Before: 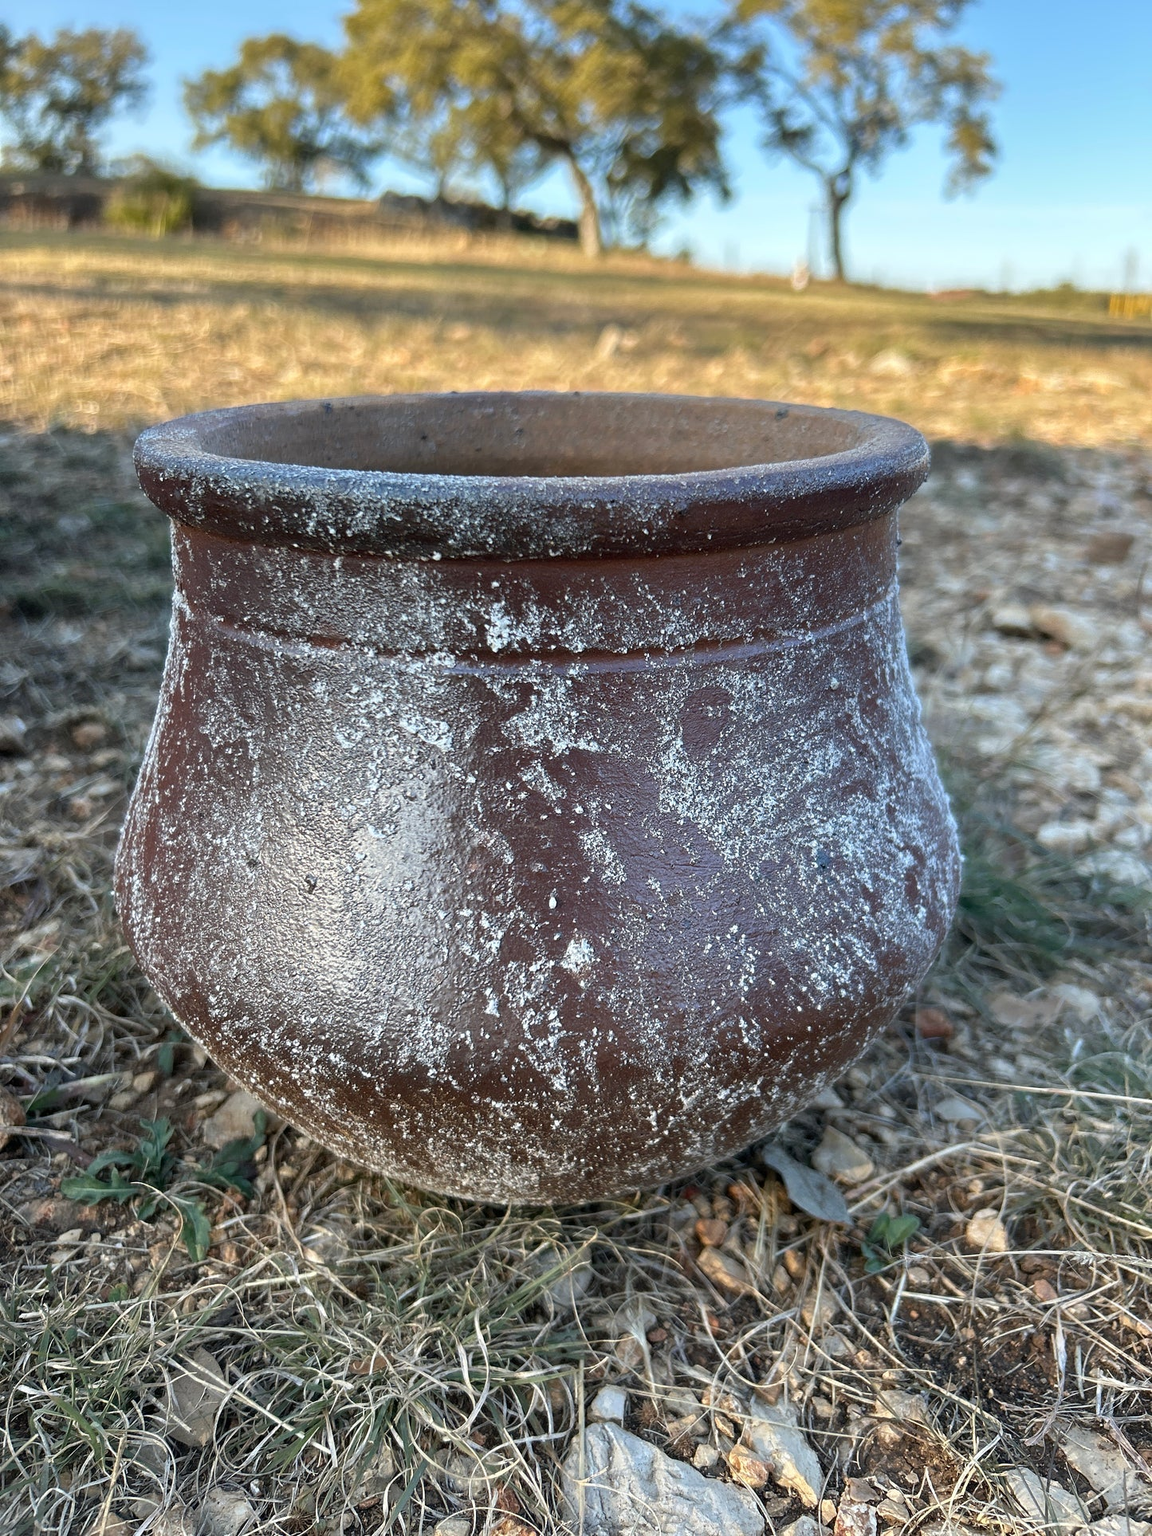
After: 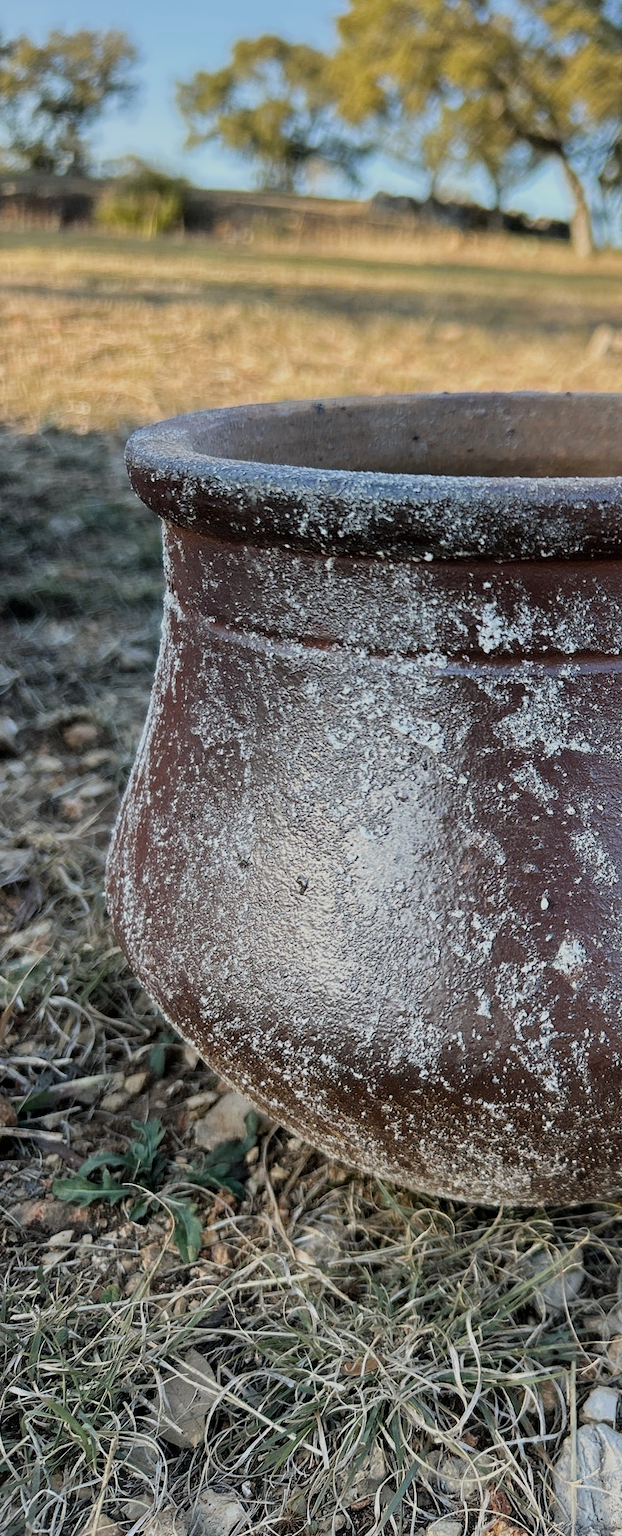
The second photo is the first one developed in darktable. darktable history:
filmic rgb: black relative exposure -7.65 EV, white relative exposure 4.56 EV, threshold 3.02 EV, hardness 3.61, contrast 1.051, enable highlight reconstruction true
crop: left 0.766%, right 45.252%, bottom 0.08%
